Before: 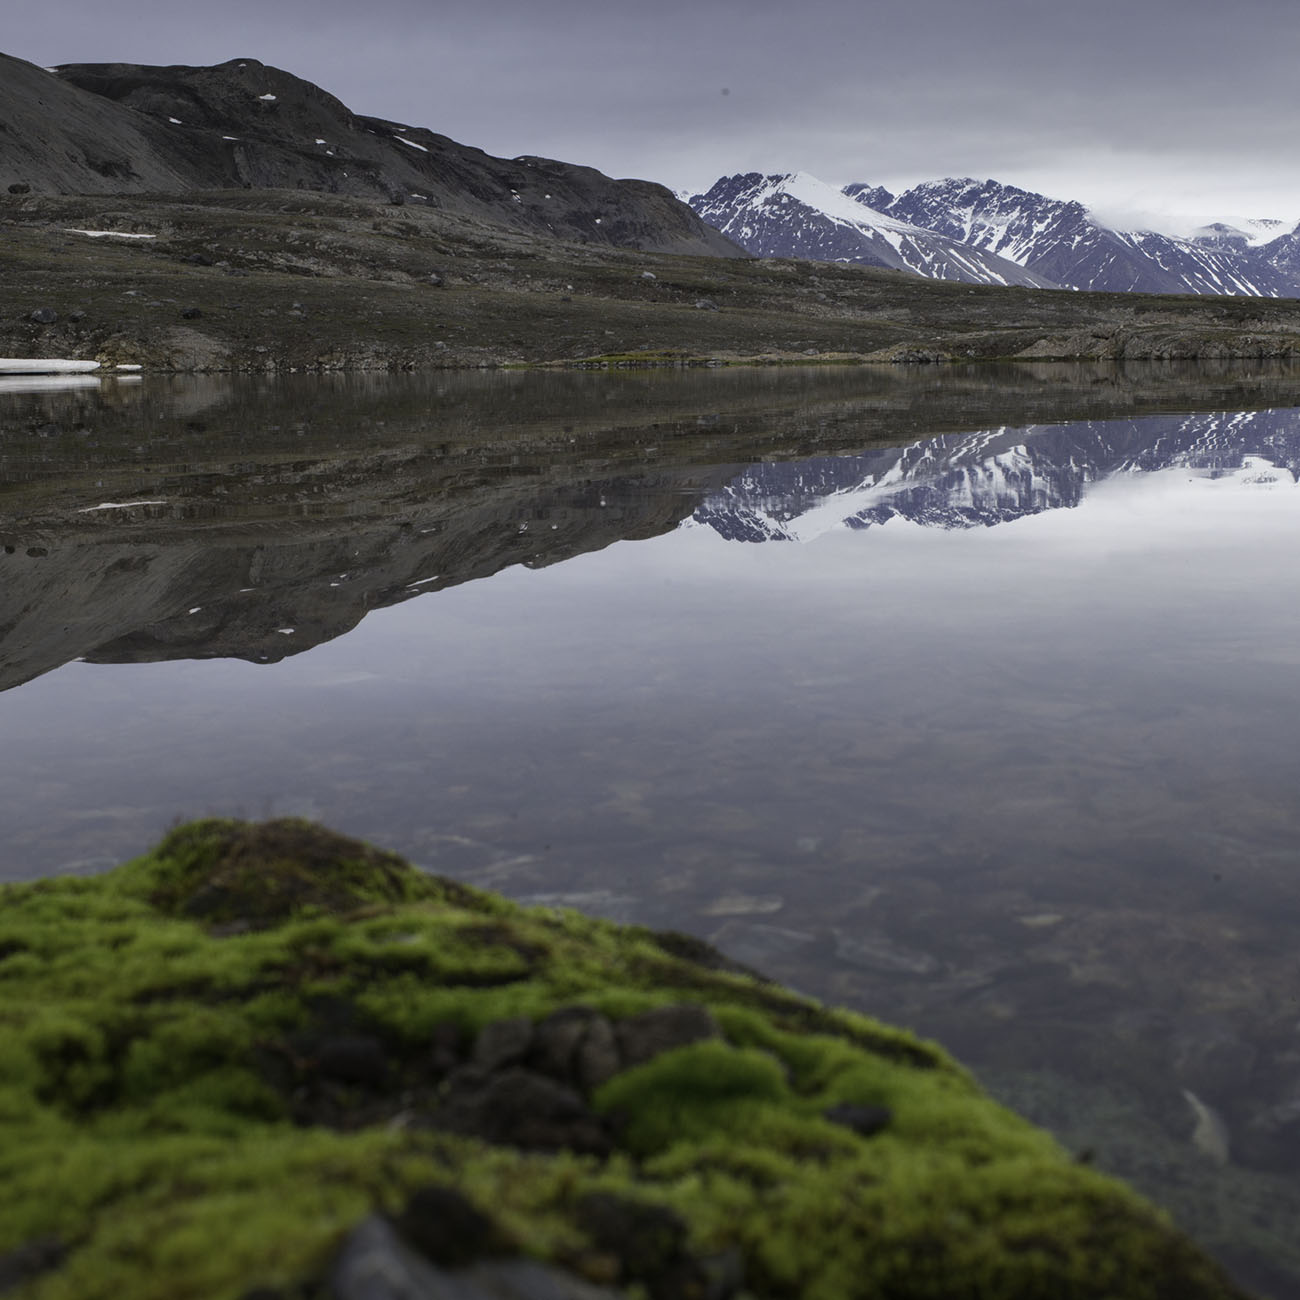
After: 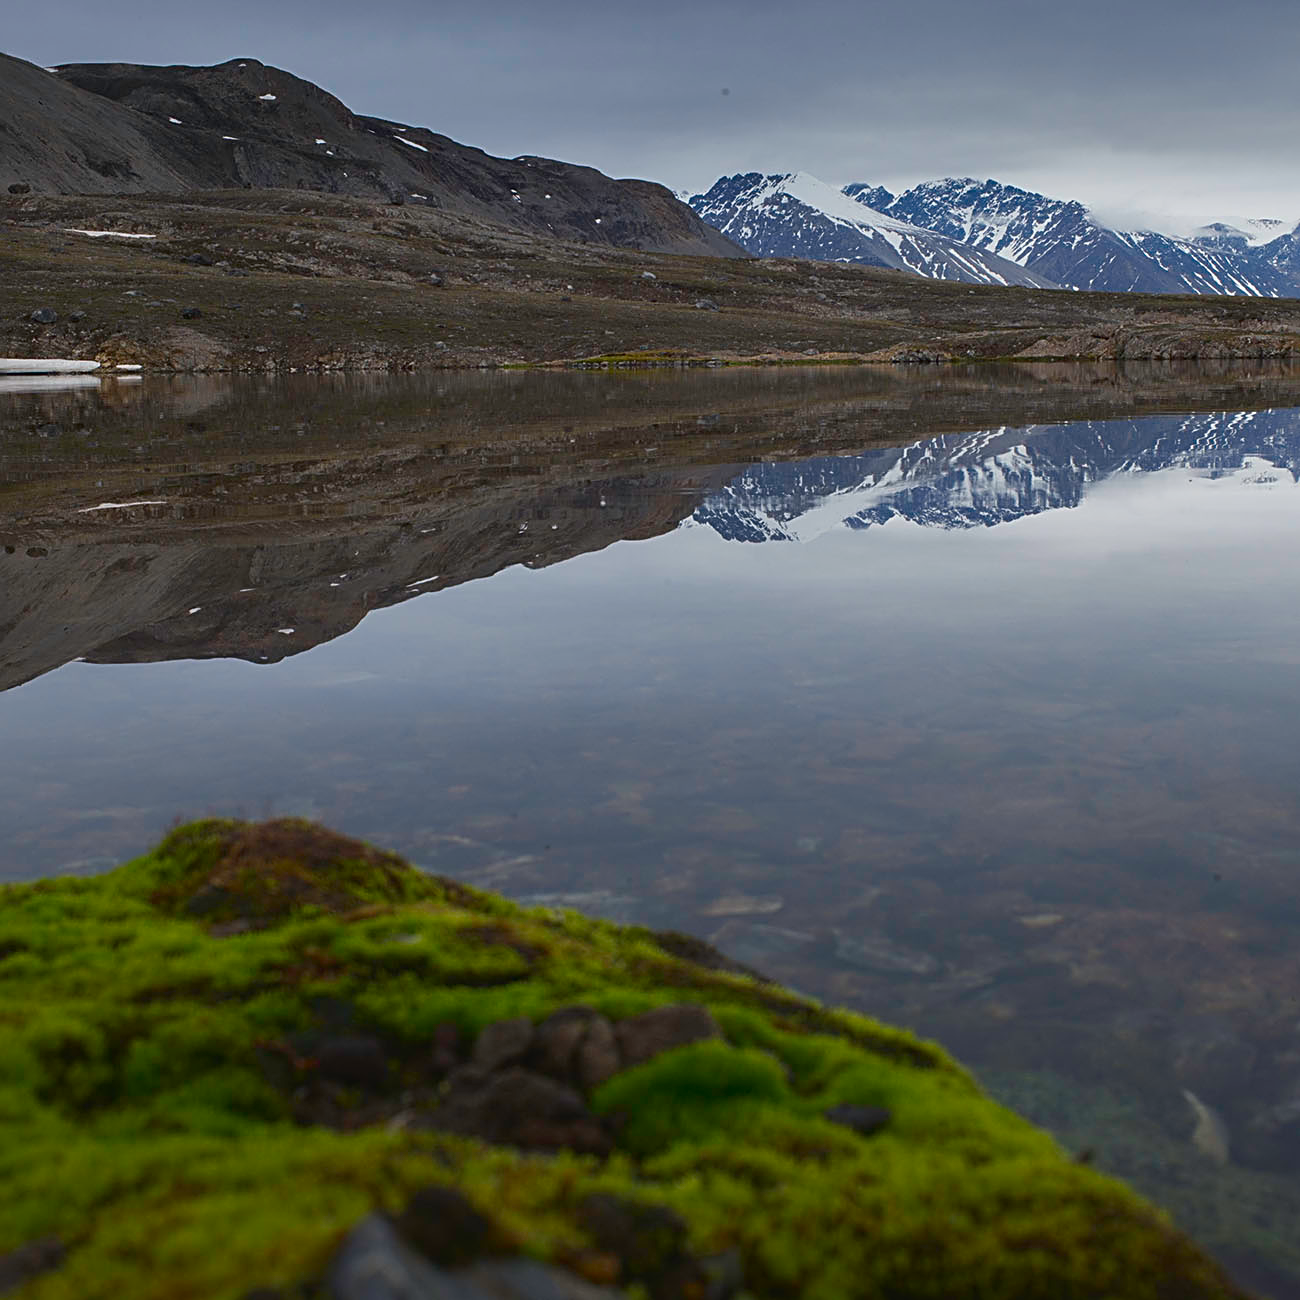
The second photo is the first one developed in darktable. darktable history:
sharpen: radius 2.531, amount 0.628
lowpass: radius 0.1, contrast 0.85, saturation 1.1, unbound 0
contrast brightness saturation: contrast 0.07, brightness -0.14, saturation 0.11
